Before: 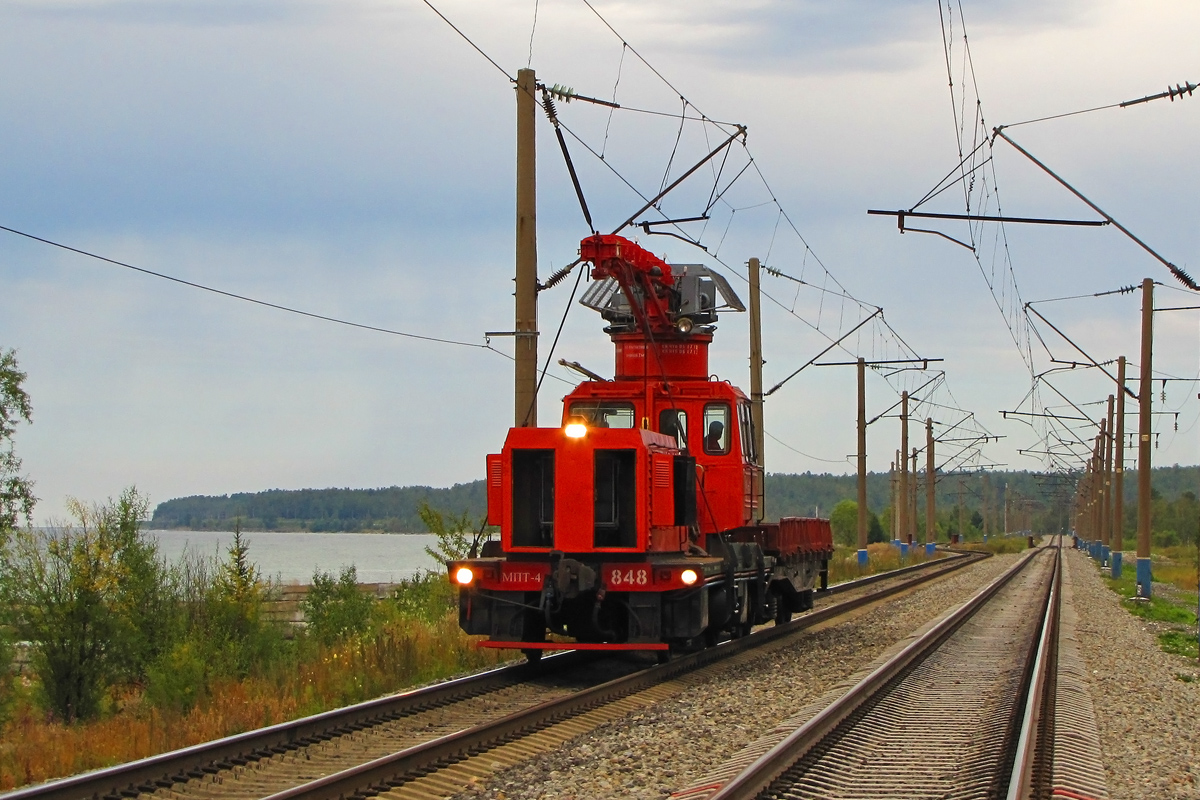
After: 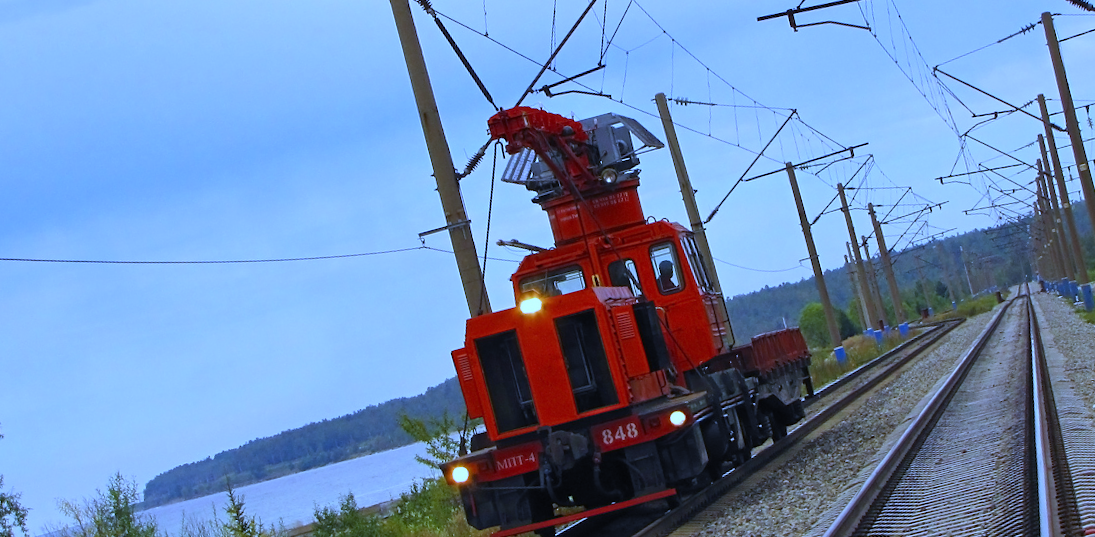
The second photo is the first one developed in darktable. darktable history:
rotate and perspective: rotation -14.8°, crop left 0.1, crop right 0.903, crop top 0.25, crop bottom 0.748
white balance: red 0.766, blue 1.537
